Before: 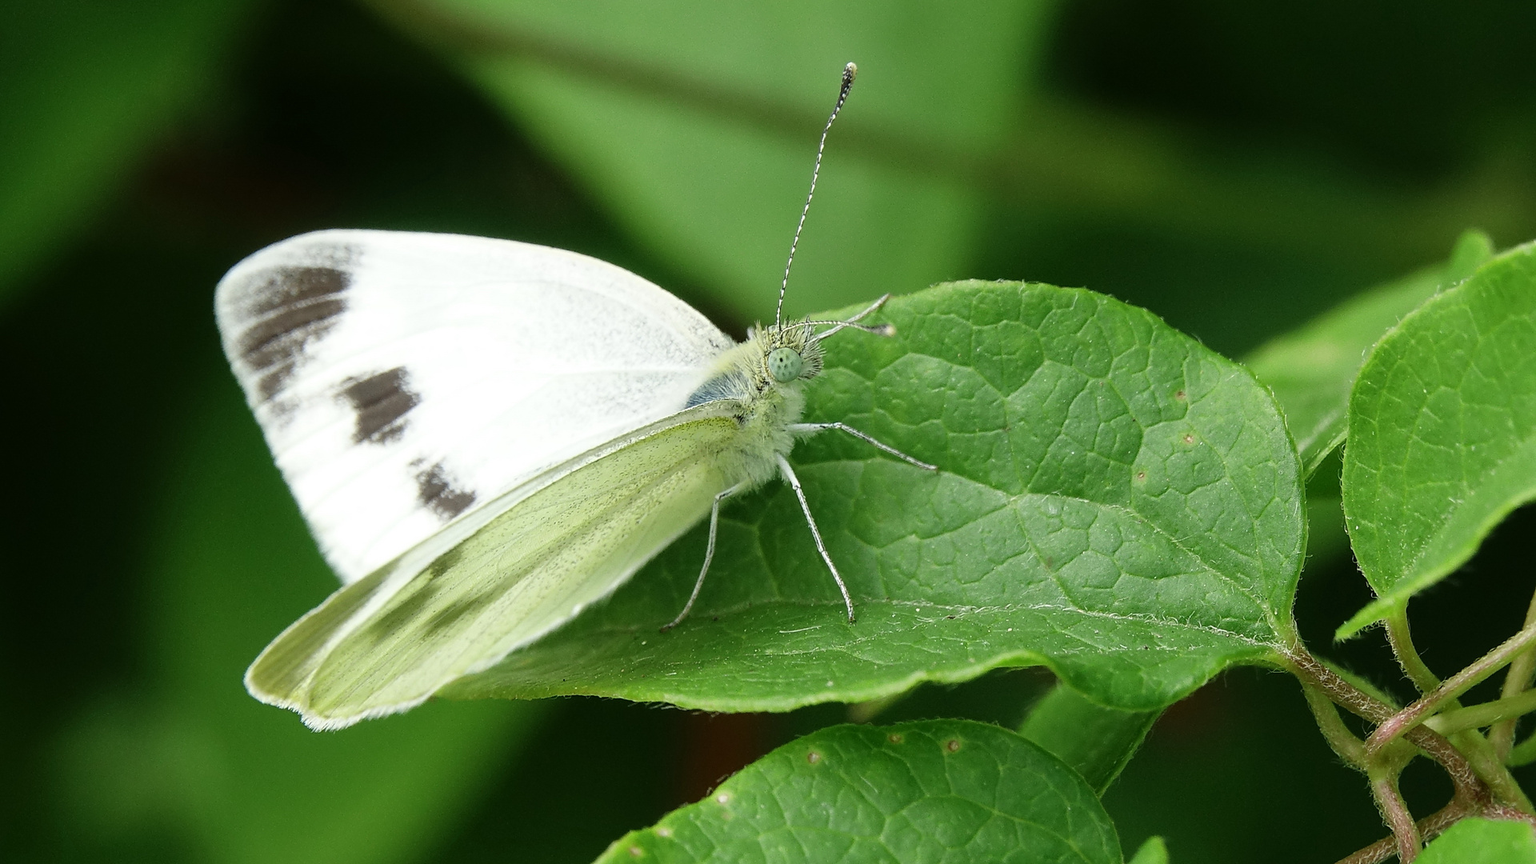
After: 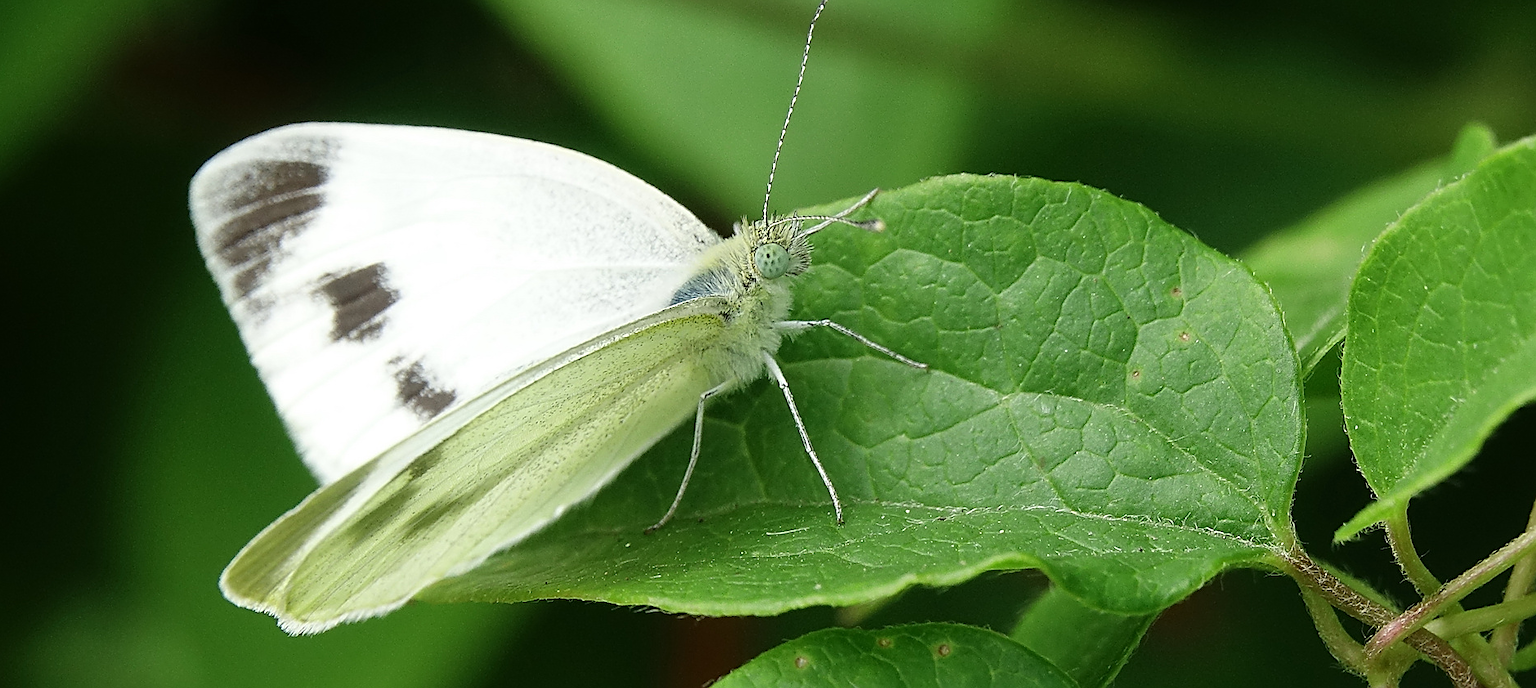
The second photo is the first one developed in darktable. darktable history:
crop and rotate: left 1.95%, top 12.773%, right 0.162%, bottom 9.255%
exposure: compensate highlight preservation false
sharpen: on, module defaults
